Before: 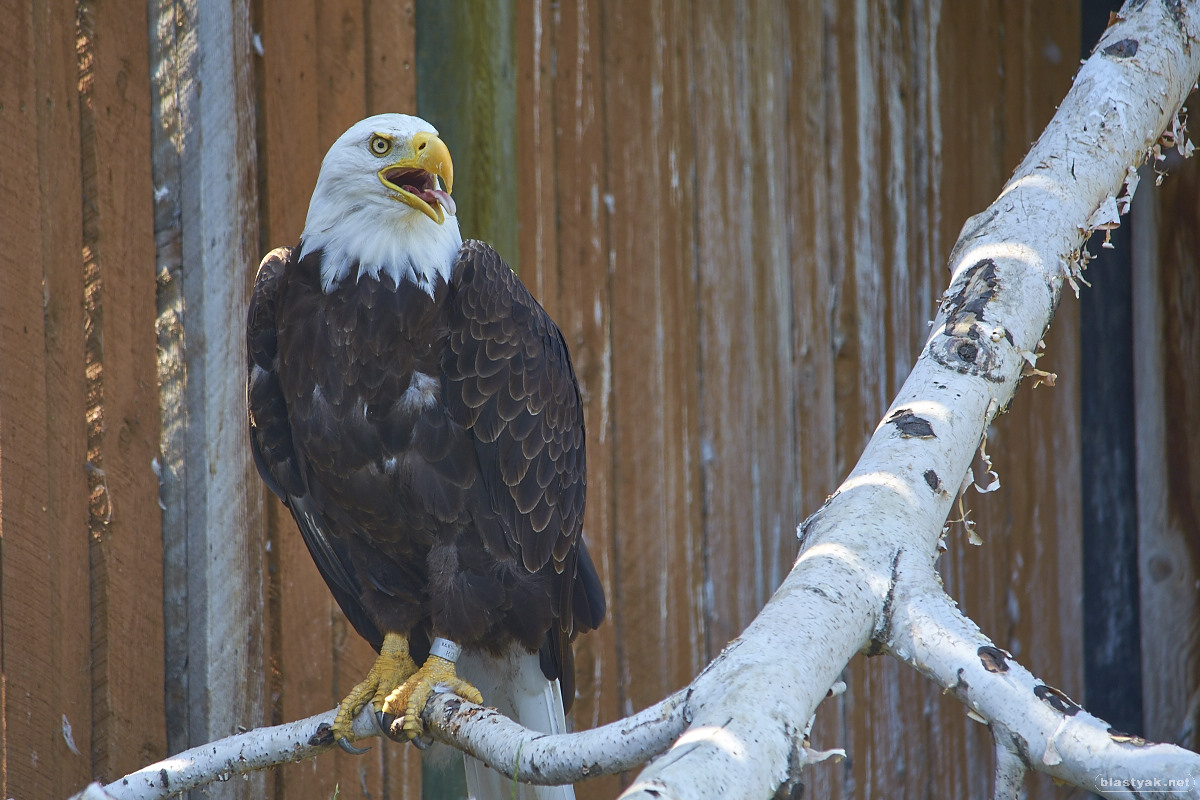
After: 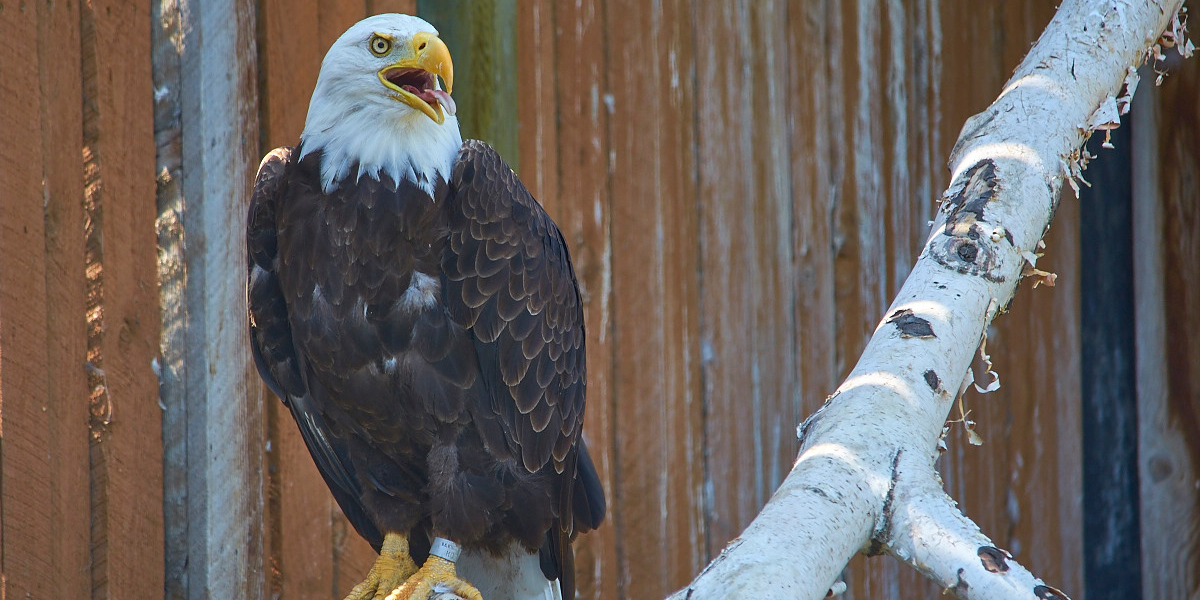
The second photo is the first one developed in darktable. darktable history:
shadows and highlights: shadows 30.63, highlights -63.22, shadows color adjustment 98%, highlights color adjustment 58.61%, soften with gaussian
crop and rotate: top 12.5%, bottom 12.5%
